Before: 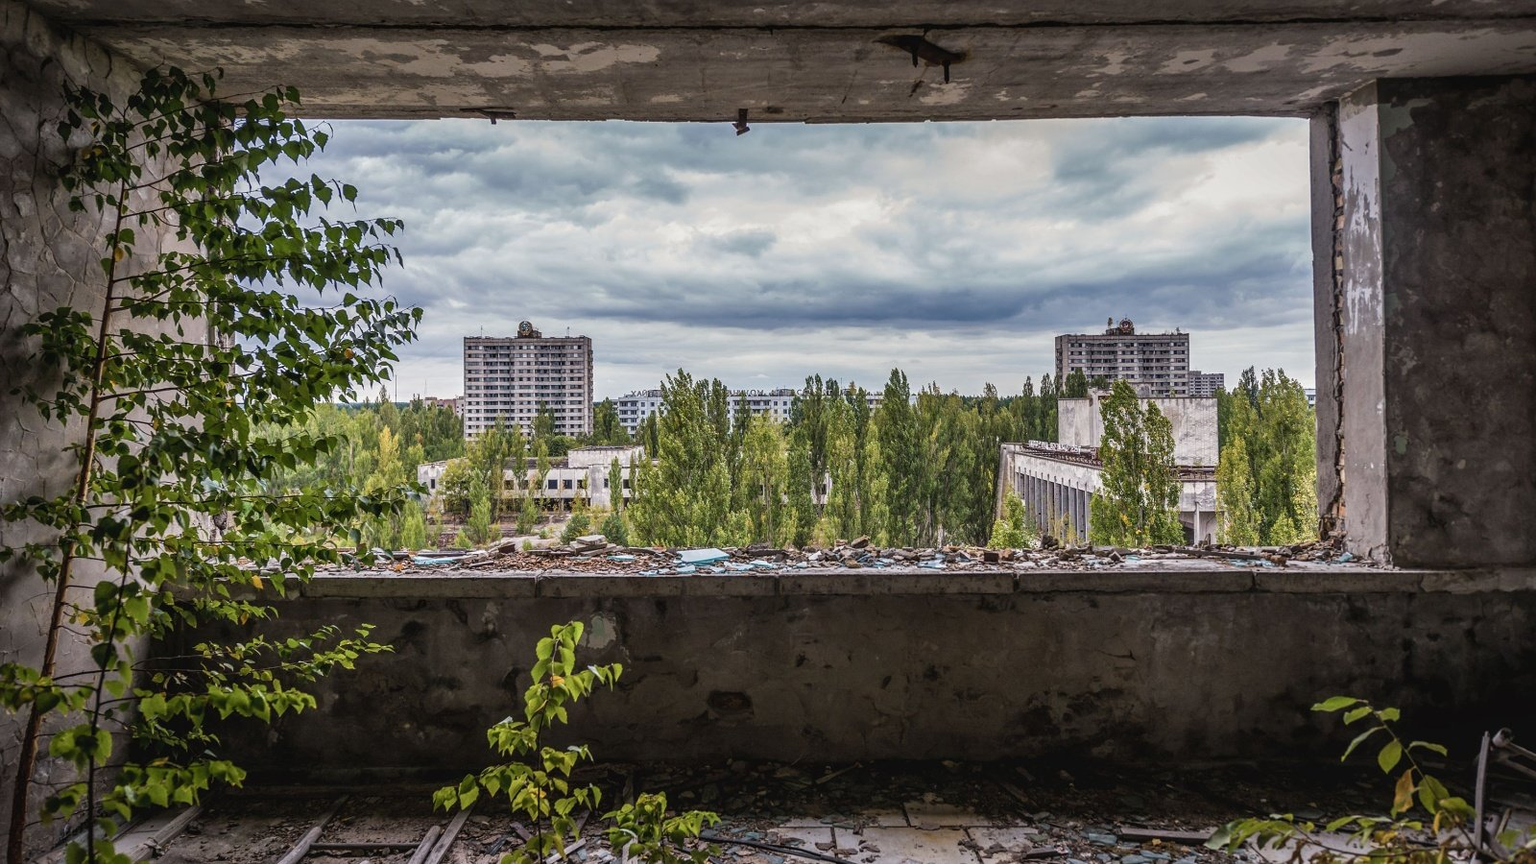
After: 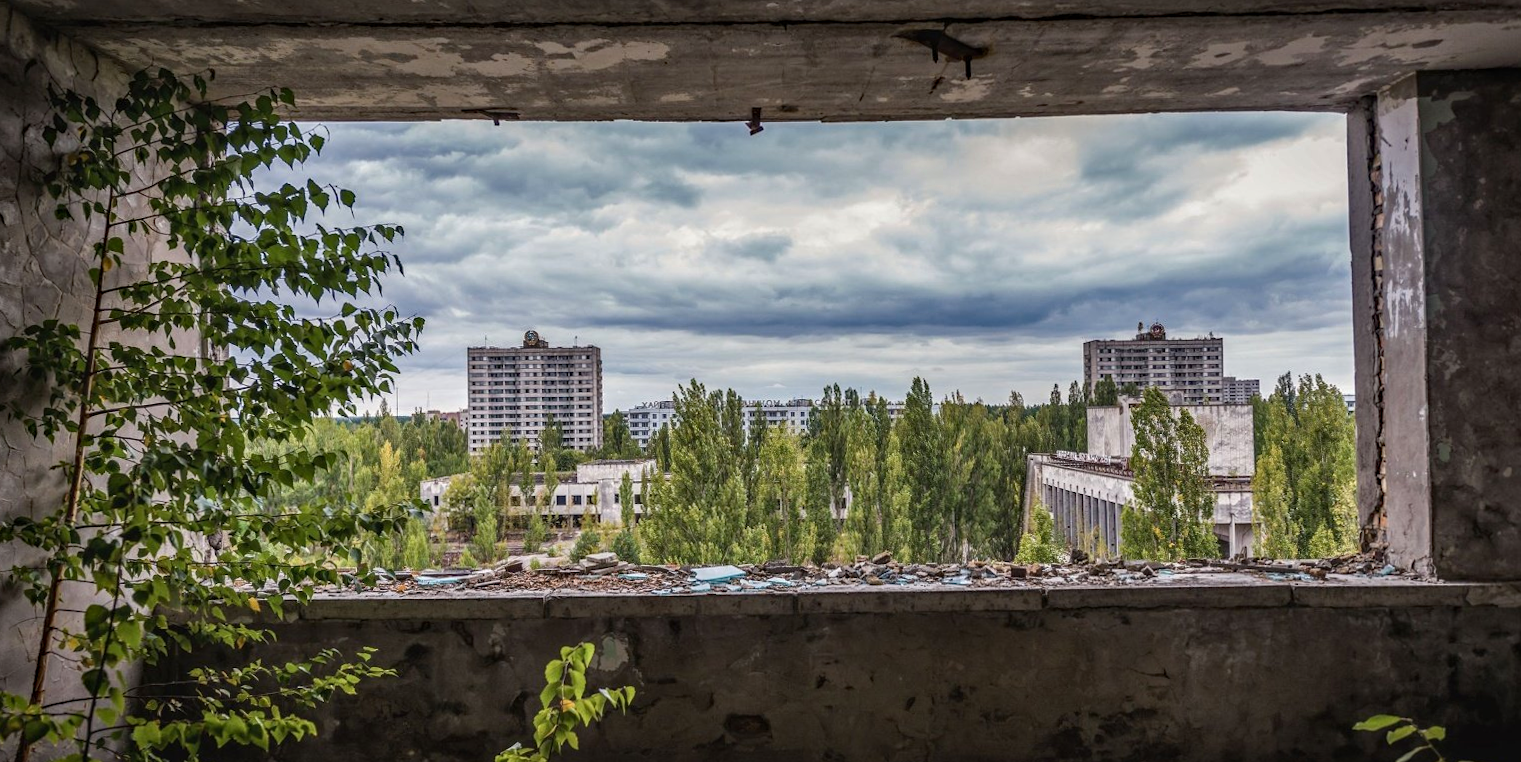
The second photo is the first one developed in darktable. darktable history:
crop and rotate: angle 0.437°, left 0.292%, right 3.311%, bottom 14.108%
haze removal: compatibility mode true, adaptive false
